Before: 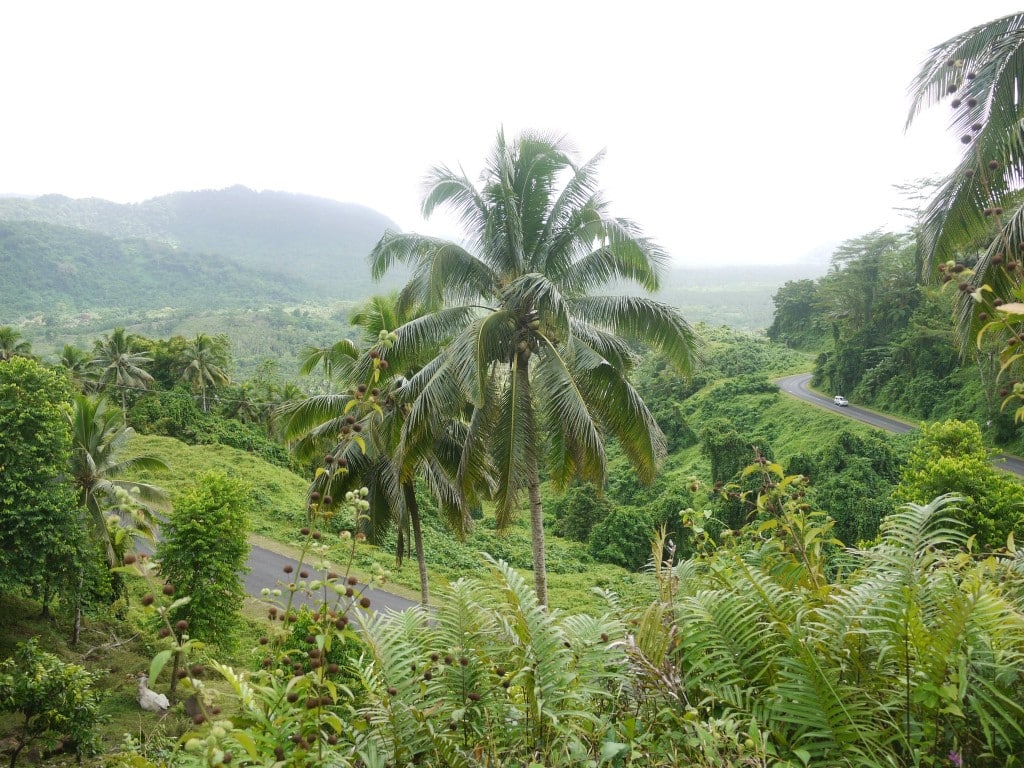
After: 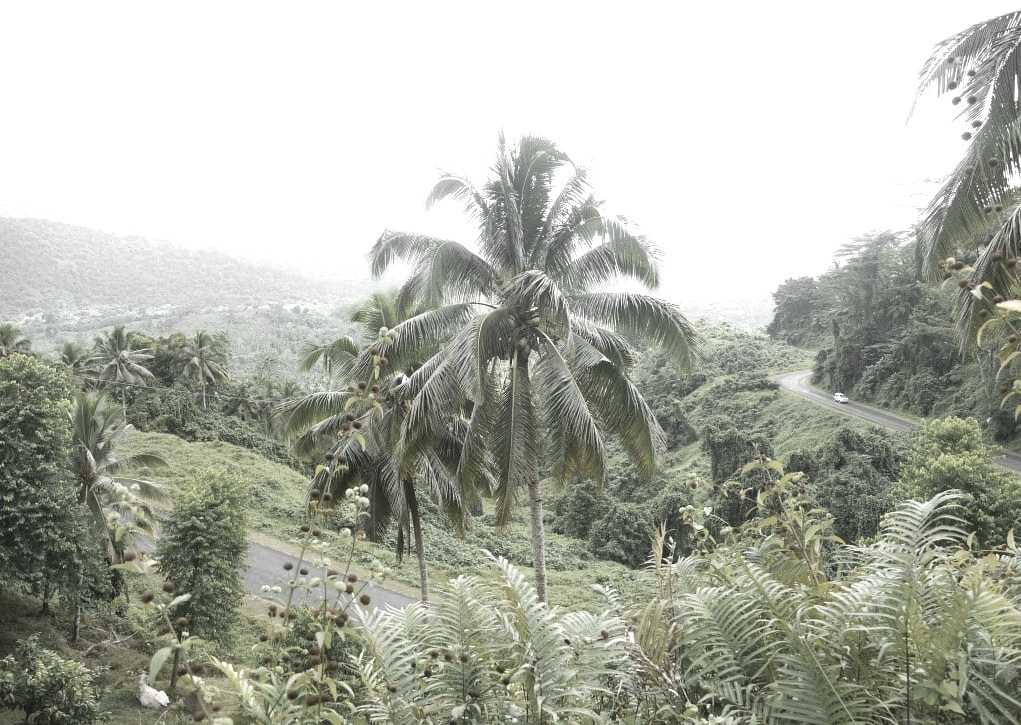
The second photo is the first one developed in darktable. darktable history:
crop: top 0.448%, right 0.264%, bottom 5.045%
exposure: black level correction 0, exposure 0.7 EV, compensate exposure bias true, compensate highlight preservation false
color zones: curves: ch0 [(0, 0.613) (0.01, 0.613) (0.245, 0.448) (0.498, 0.529) (0.642, 0.665) (0.879, 0.777) (0.99, 0.613)]; ch1 [(0, 0.035) (0.121, 0.189) (0.259, 0.197) (0.415, 0.061) (0.589, 0.022) (0.732, 0.022) (0.857, 0.026) (0.991, 0.053)]
